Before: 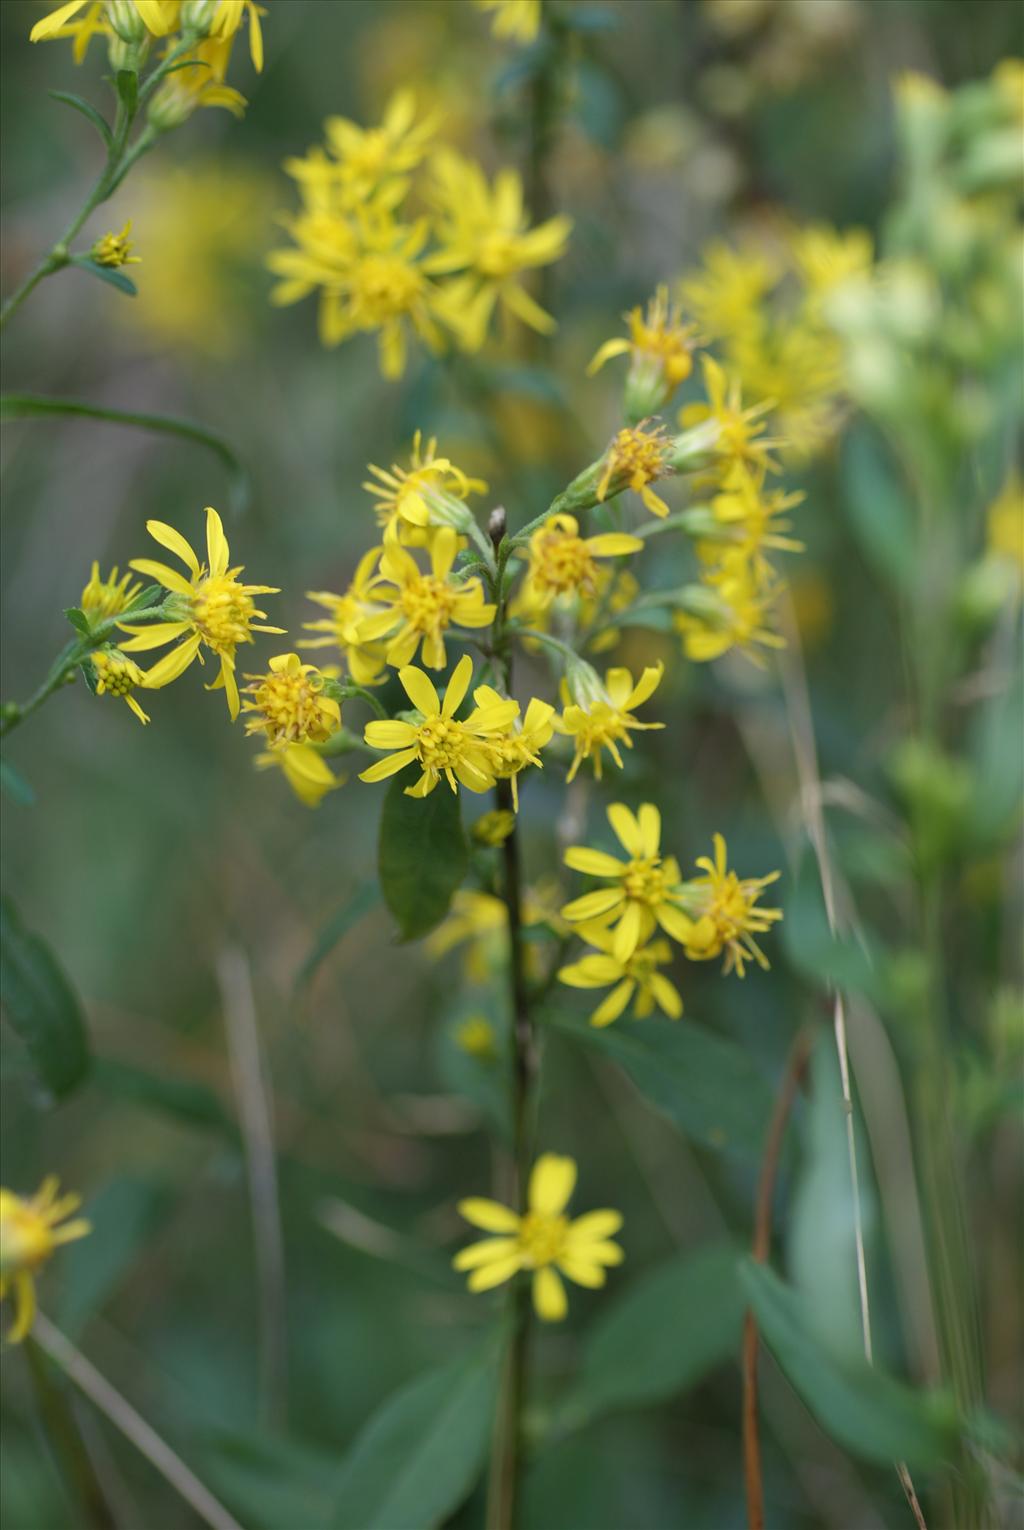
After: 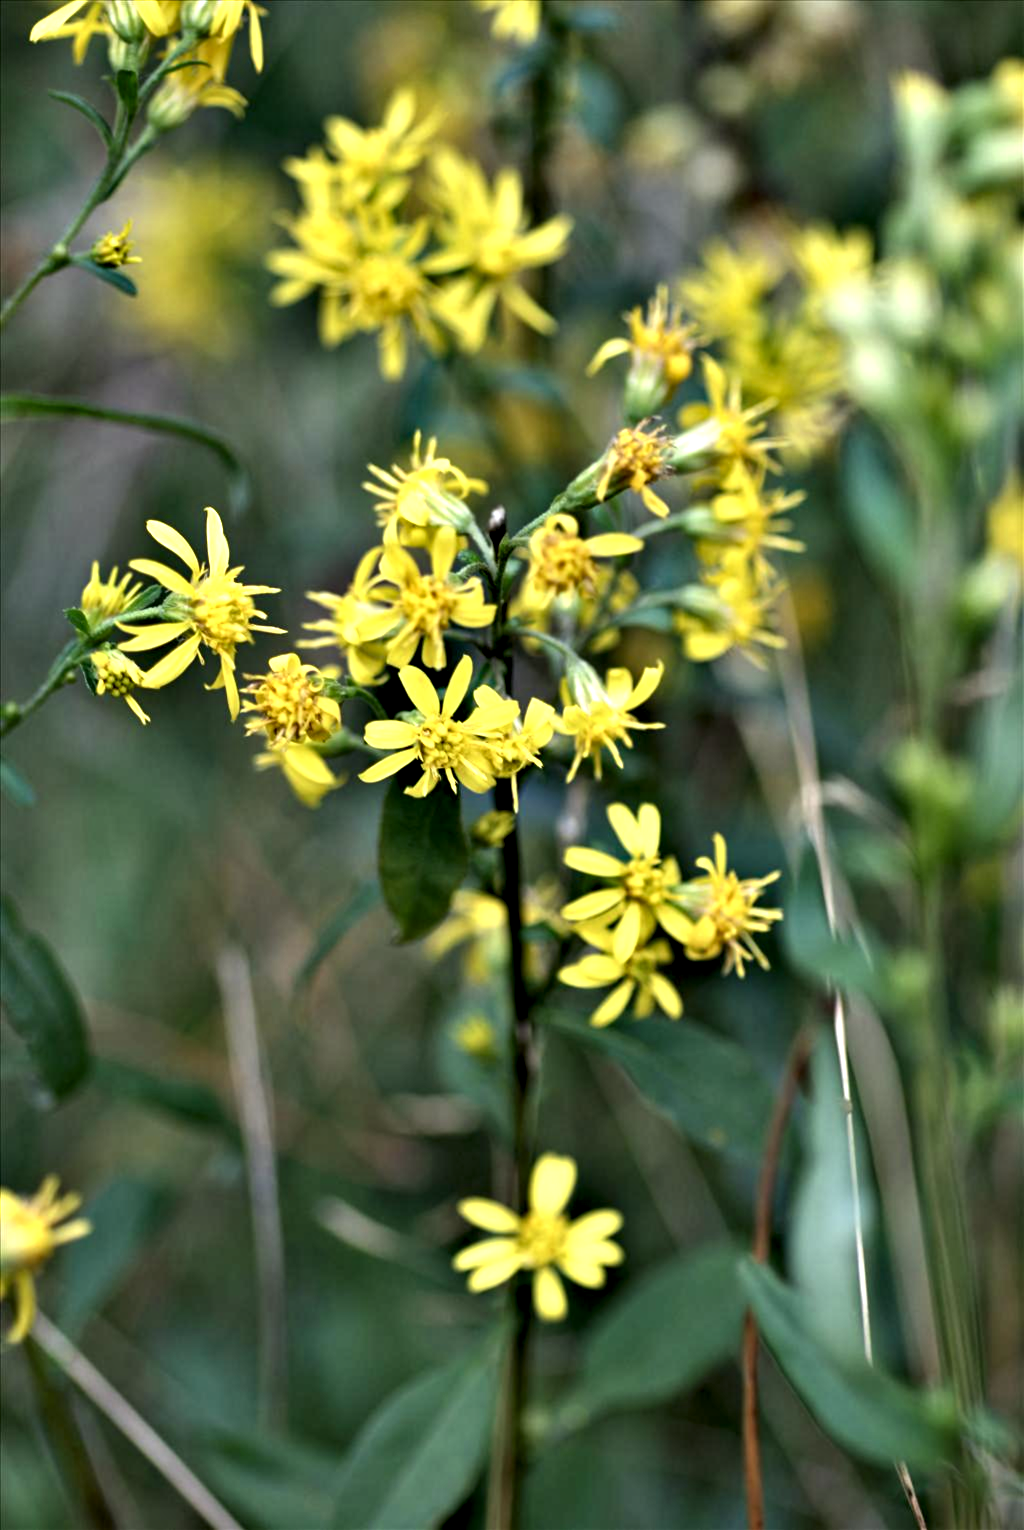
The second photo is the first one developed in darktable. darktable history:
contrast equalizer: octaves 7, y [[0.48, 0.654, 0.731, 0.706, 0.772, 0.382], [0.55 ×6], [0 ×6], [0 ×6], [0 ×6]]
